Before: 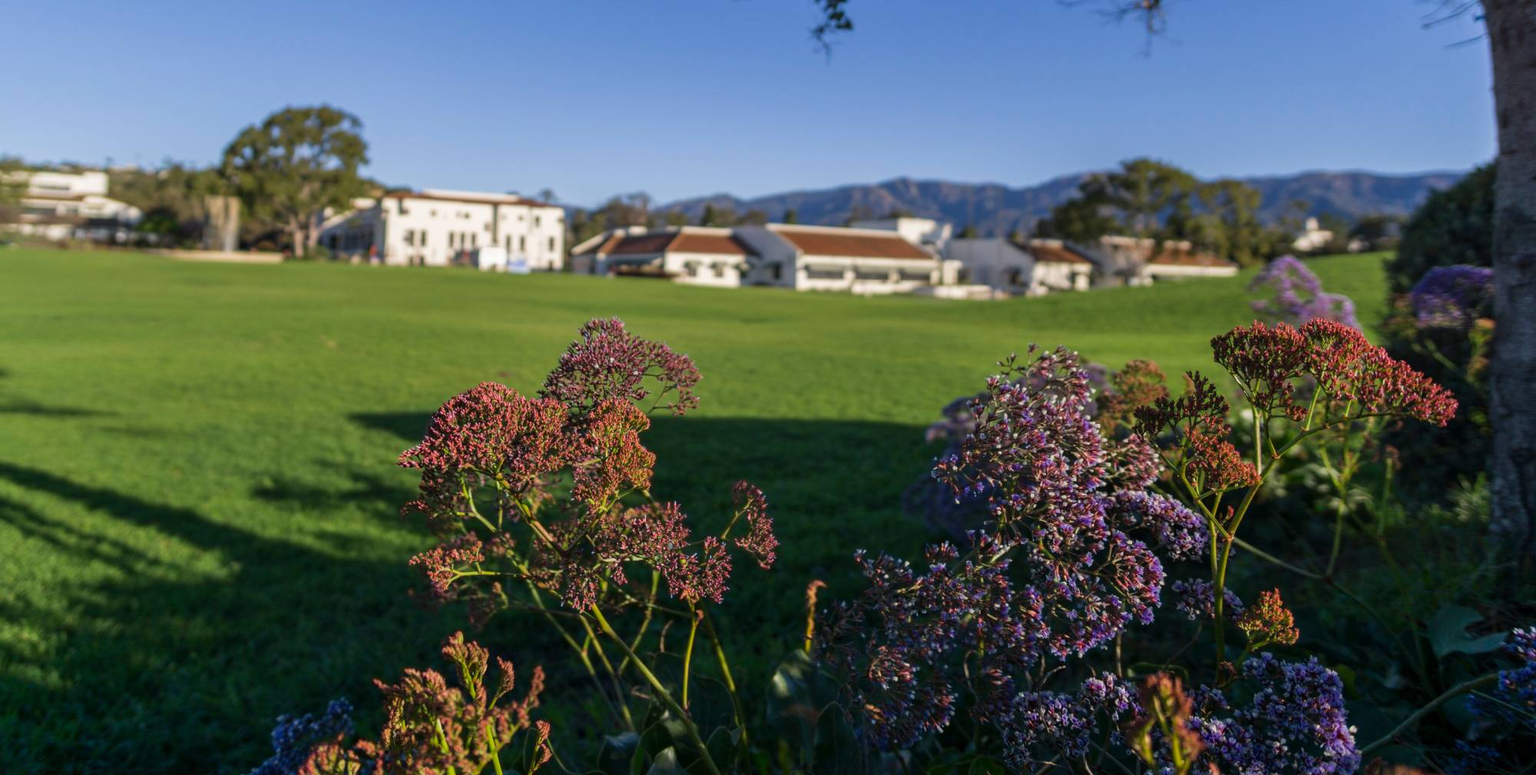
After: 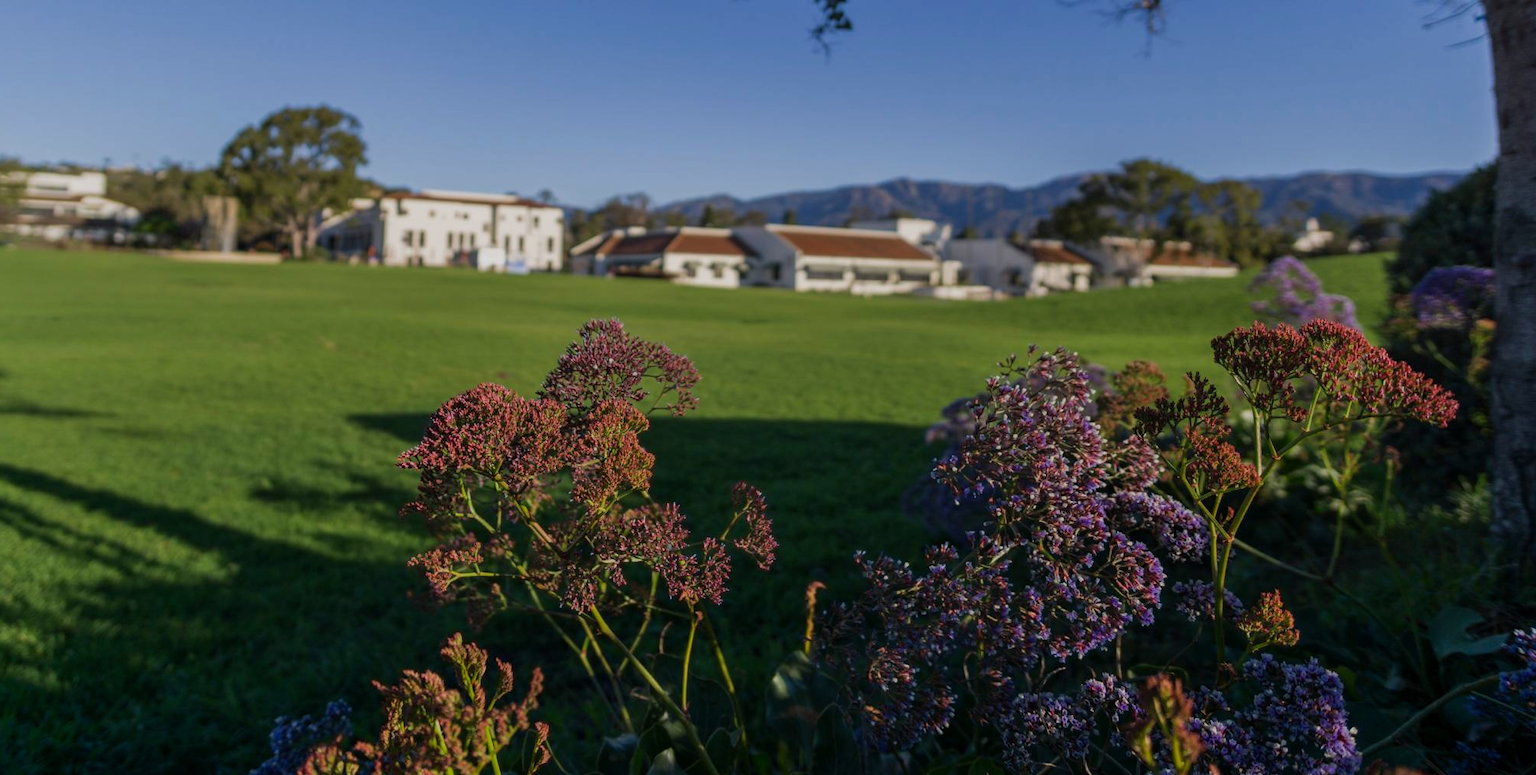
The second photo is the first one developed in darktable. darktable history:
crop: left 0.183%
exposure: exposure -0.49 EV, compensate highlight preservation false
